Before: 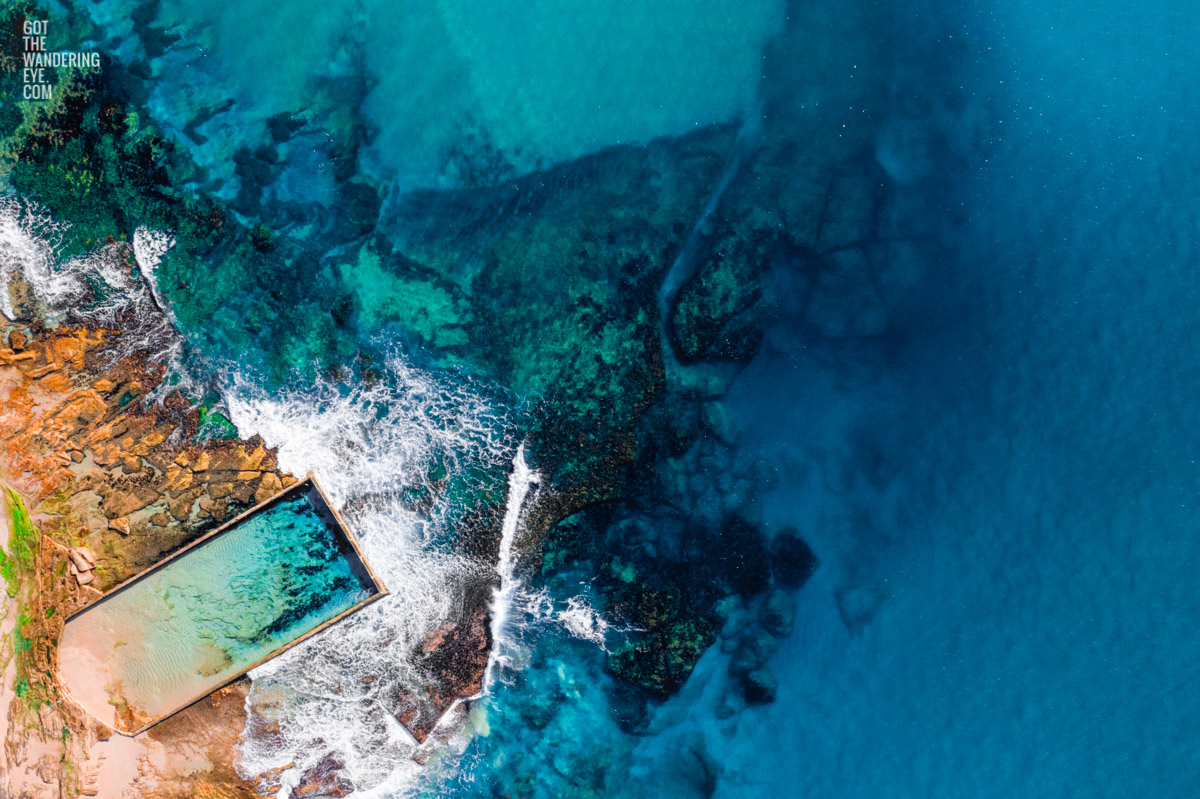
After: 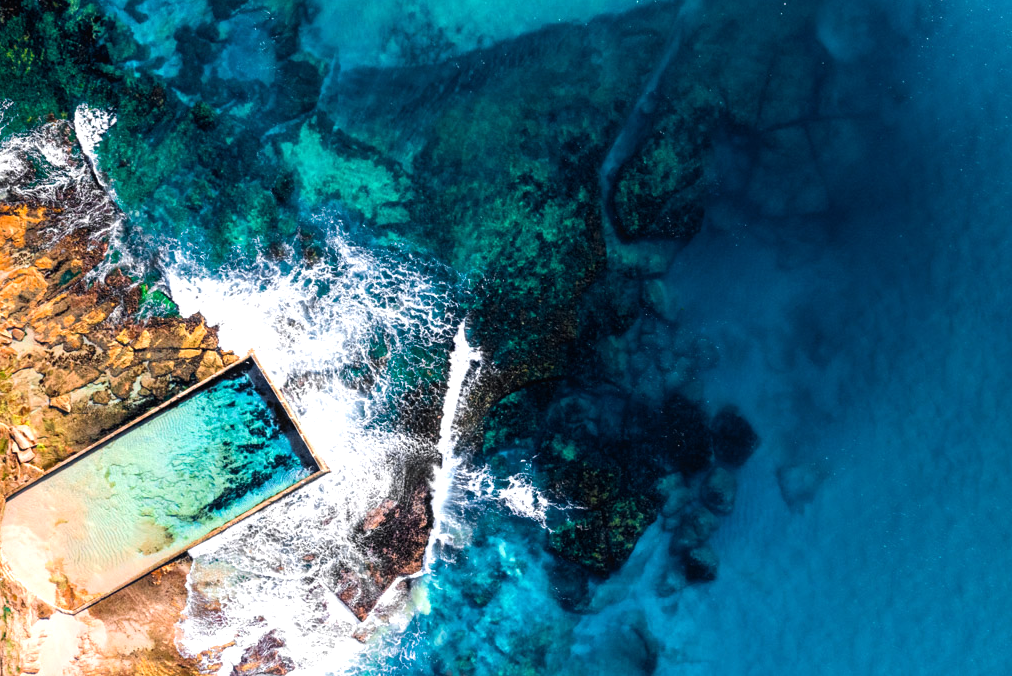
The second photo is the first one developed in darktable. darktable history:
tone equalizer: -8 EV -0.753 EV, -7 EV -0.715 EV, -6 EV -0.57 EV, -5 EV -0.39 EV, -3 EV 0.385 EV, -2 EV 0.6 EV, -1 EV 0.686 EV, +0 EV 0.735 EV, edges refinement/feathering 500, mask exposure compensation -1.57 EV, preserve details guided filter
crop and rotate: left 4.923%, top 15.329%, right 10.702%
